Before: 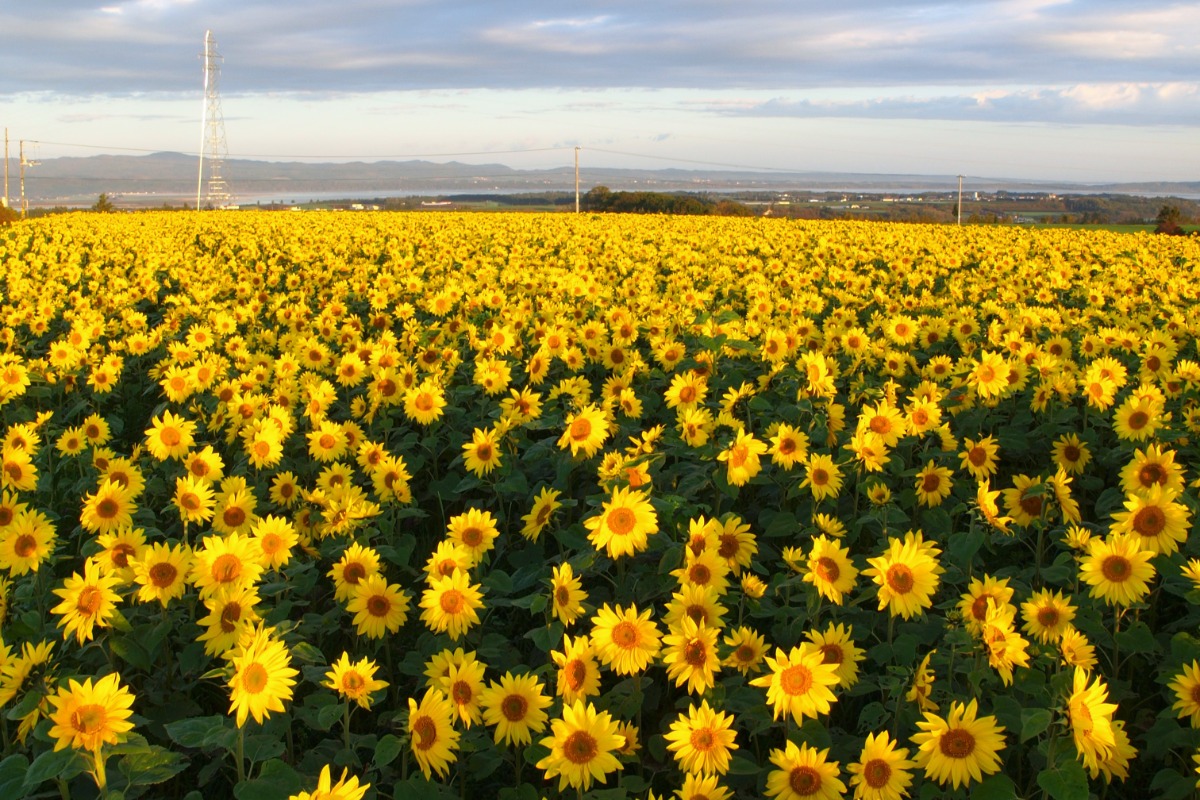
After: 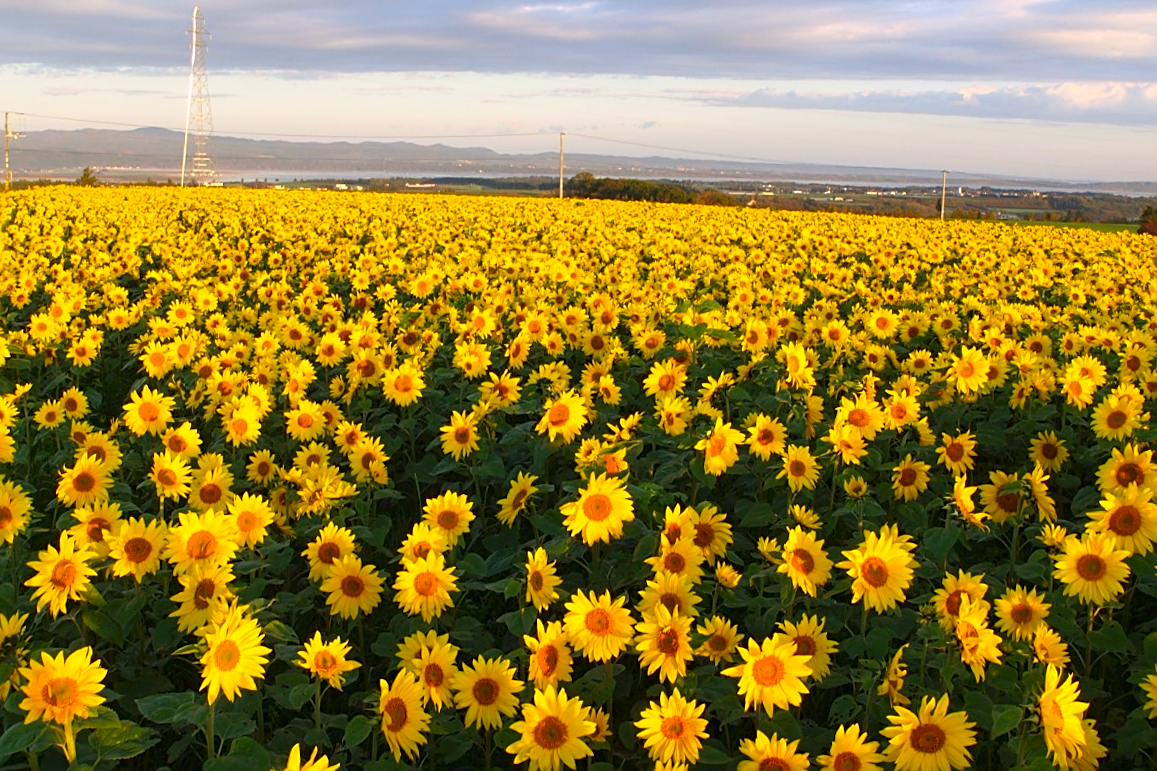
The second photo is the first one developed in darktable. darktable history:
sharpen: on, module defaults
crop and rotate: angle -1.42°
color correction: highlights a* 3.32, highlights b* 1.96, saturation 1.16
